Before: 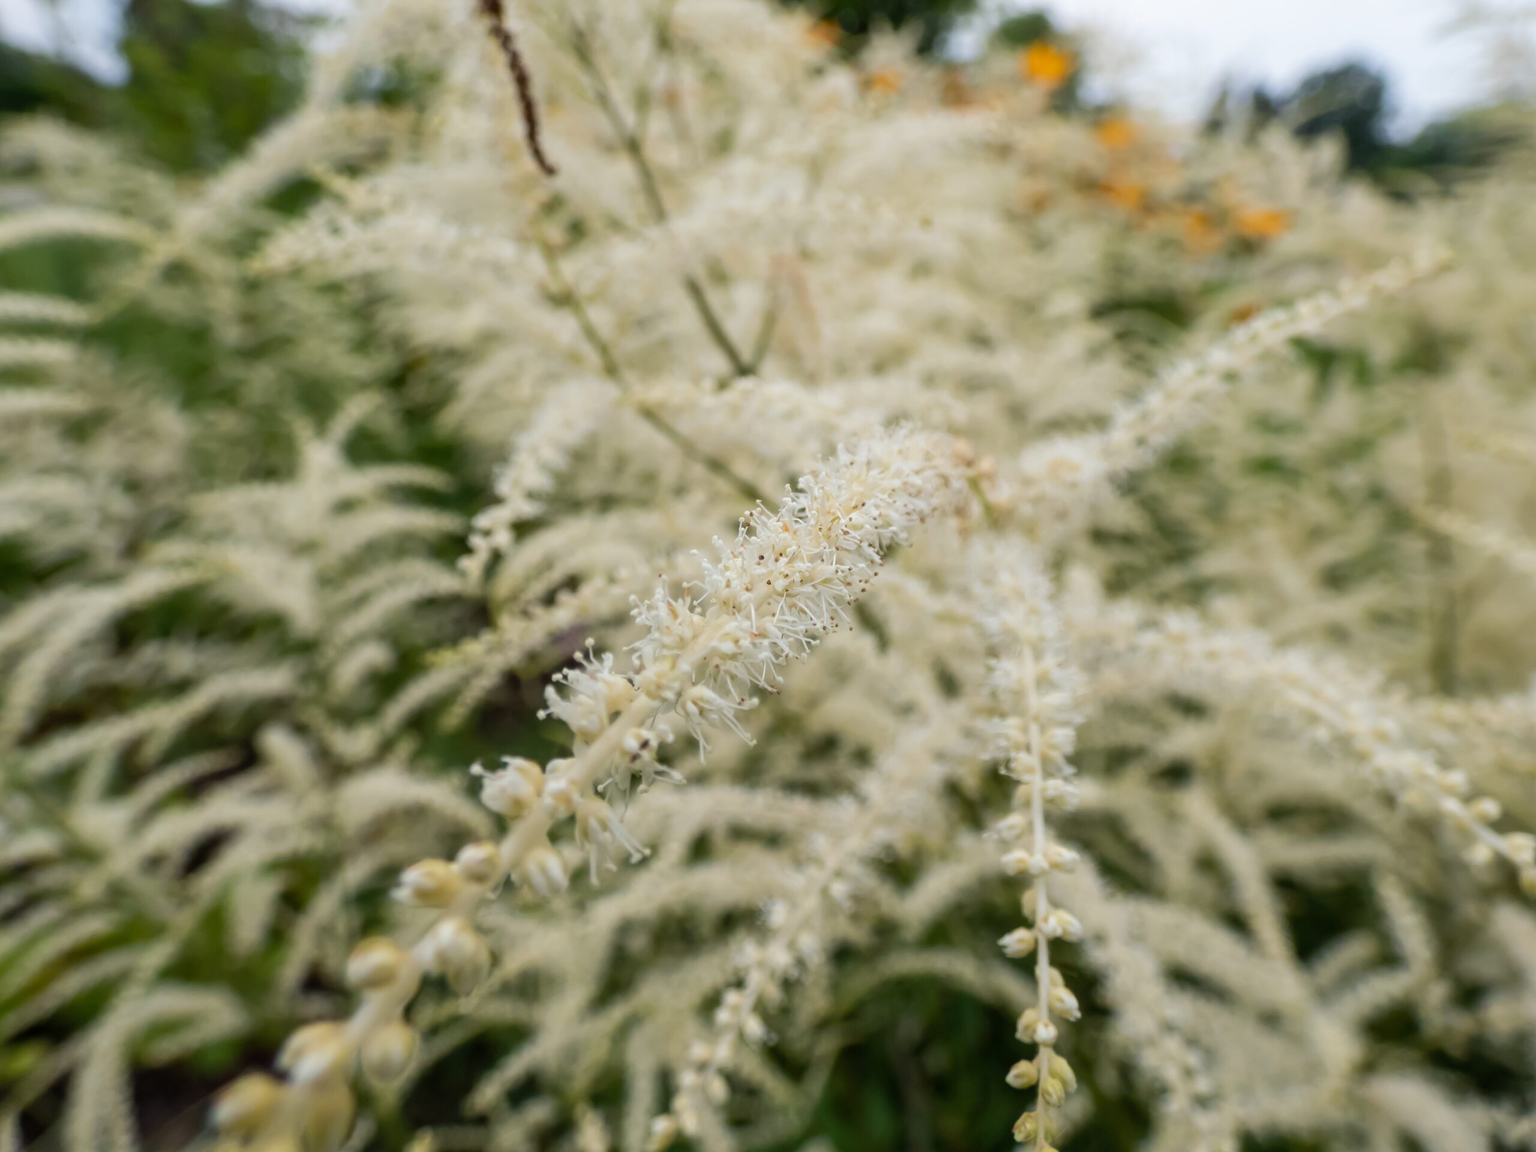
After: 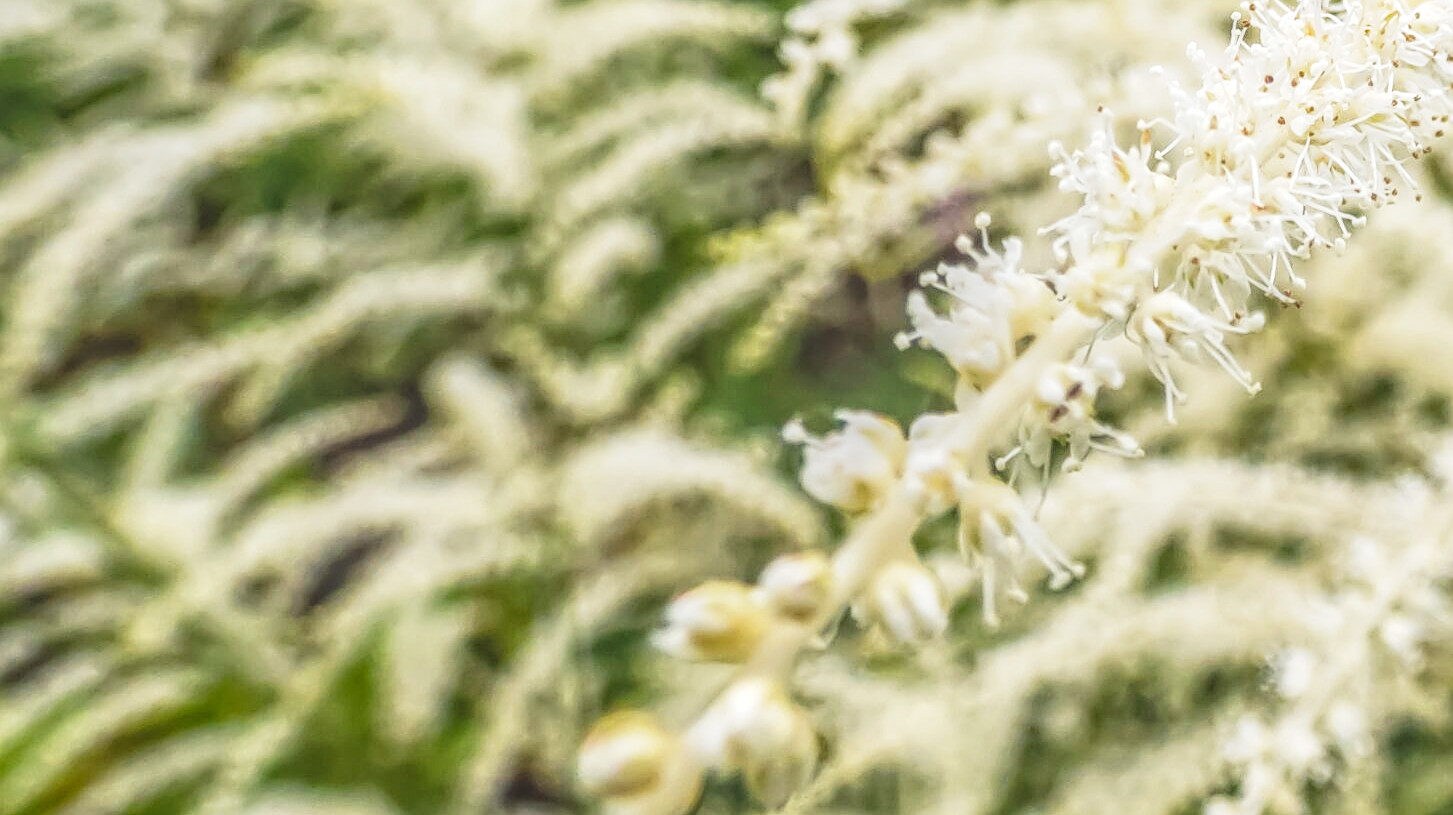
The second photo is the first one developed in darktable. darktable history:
local contrast: highlights 6%, shadows 2%, detail 199%, midtone range 0.244
base curve: curves: ch0 [(0, 0) (0.088, 0.125) (0.176, 0.251) (0.354, 0.501) (0.613, 0.749) (1, 0.877)], preserve colors none
exposure: black level correction -0.005, exposure 0.618 EV, compensate highlight preservation false
crop: top 44.286%, right 43.239%, bottom 13.232%
sharpen: on, module defaults
contrast brightness saturation: saturation 0.129
